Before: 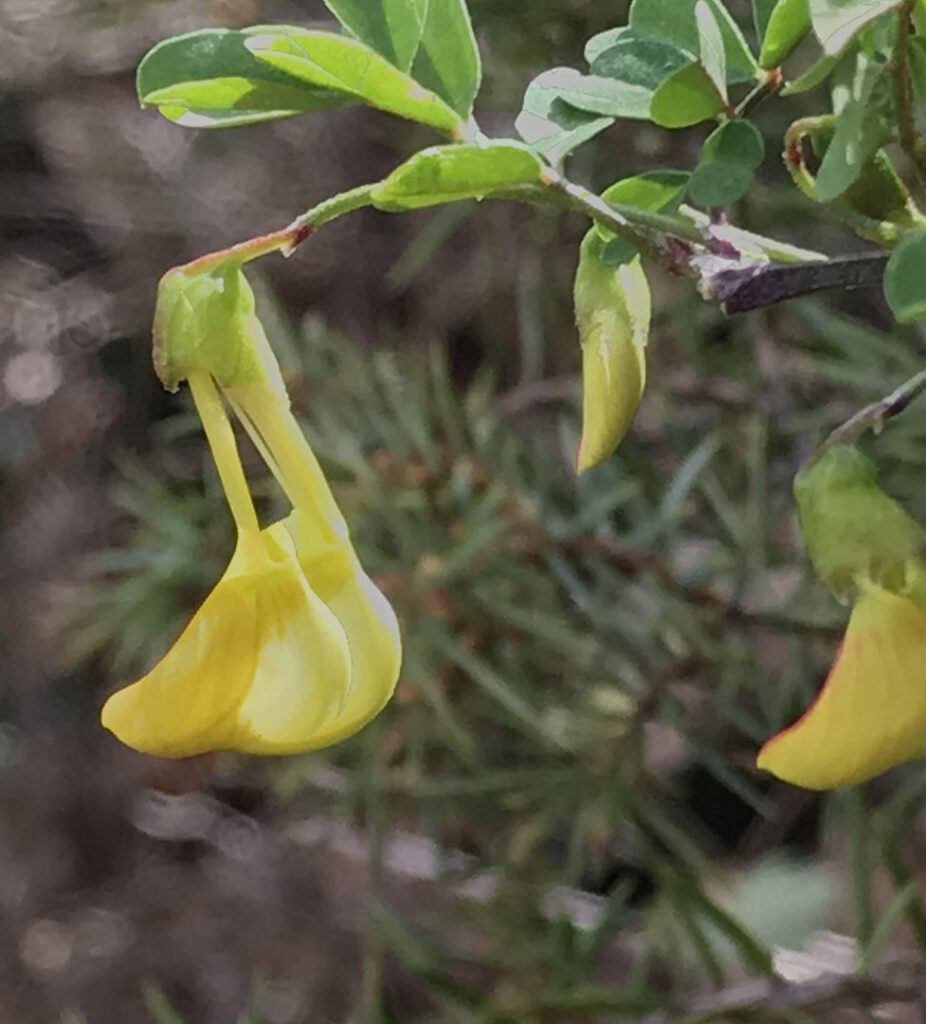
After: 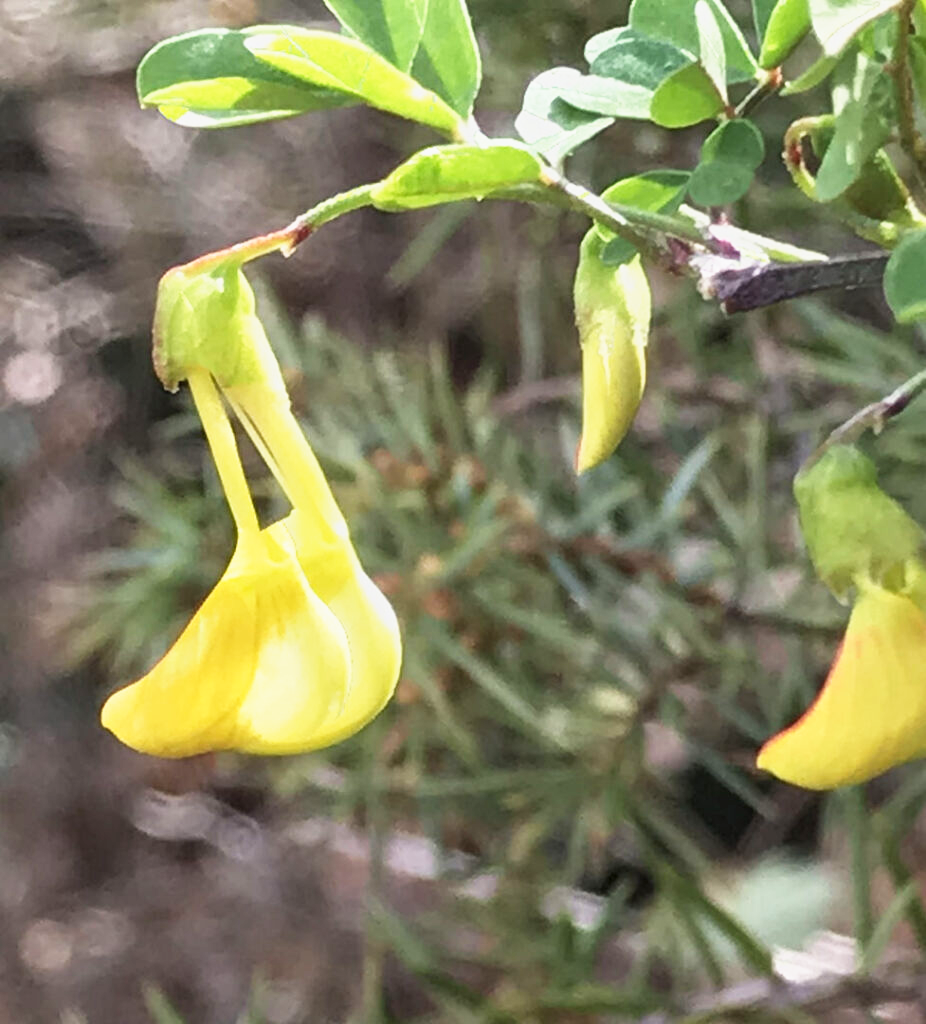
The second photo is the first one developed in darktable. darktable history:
levels: black 0.04%
base curve: curves: ch0 [(0, 0) (0.495, 0.917) (1, 1)], preserve colors none
